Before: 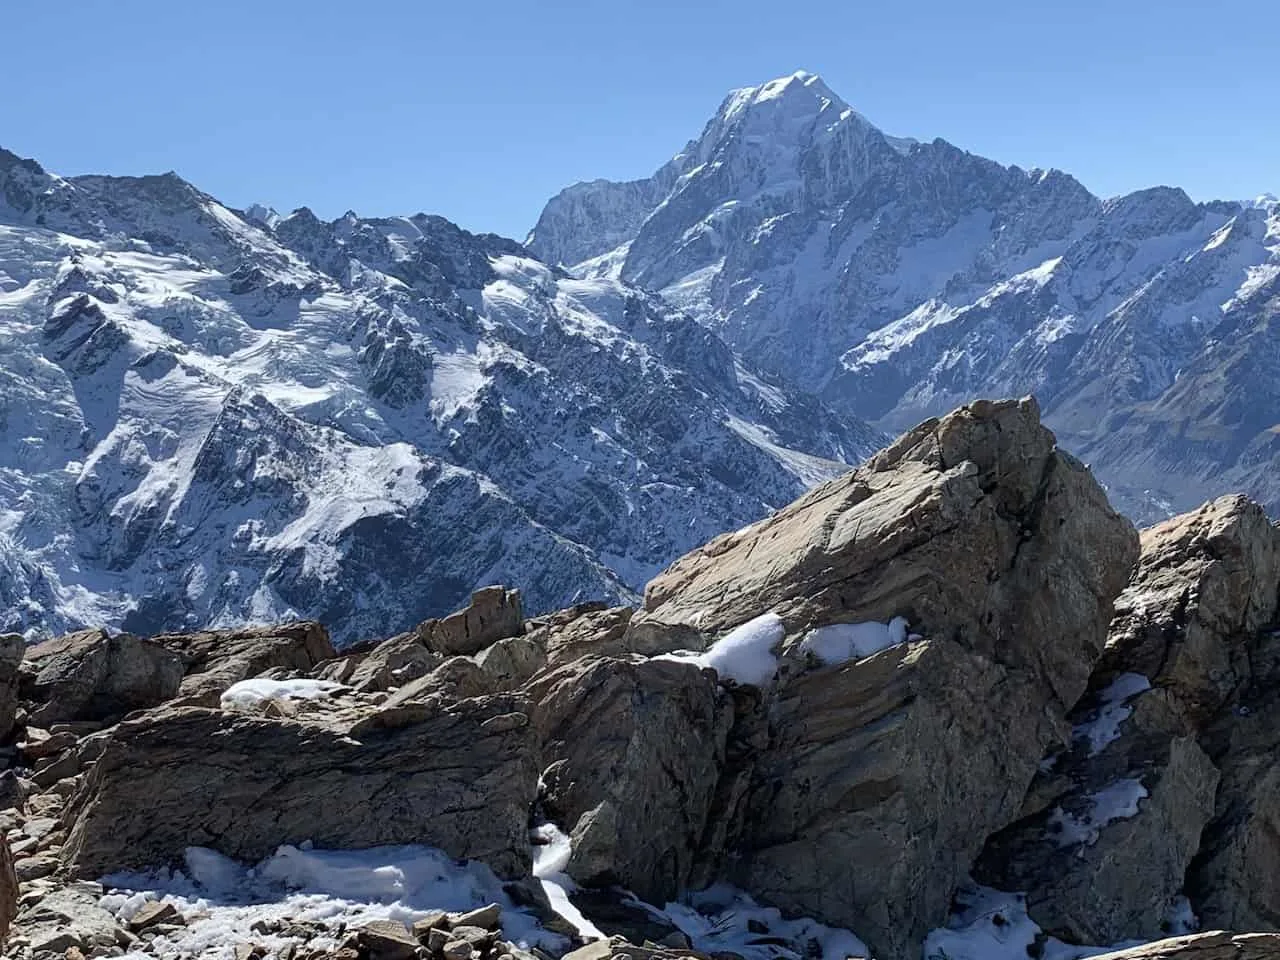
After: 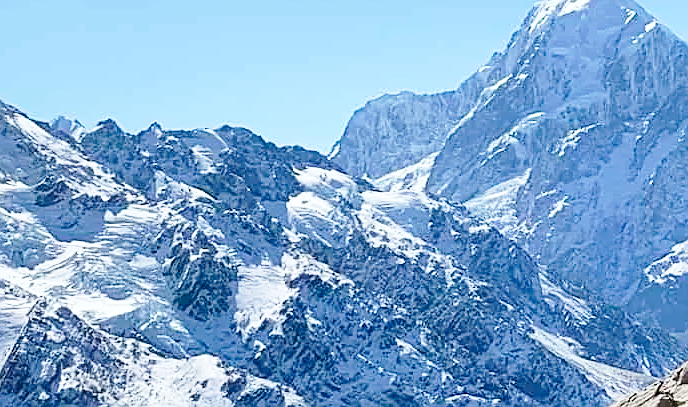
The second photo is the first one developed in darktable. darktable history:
base curve: curves: ch0 [(0, 0) (0.028, 0.03) (0.121, 0.232) (0.46, 0.748) (0.859, 0.968) (1, 1)], preserve colors none
sharpen: on, module defaults
exposure: compensate highlight preservation false
crop: left 15.312%, top 9.259%, right 30.862%, bottom 48.306%
